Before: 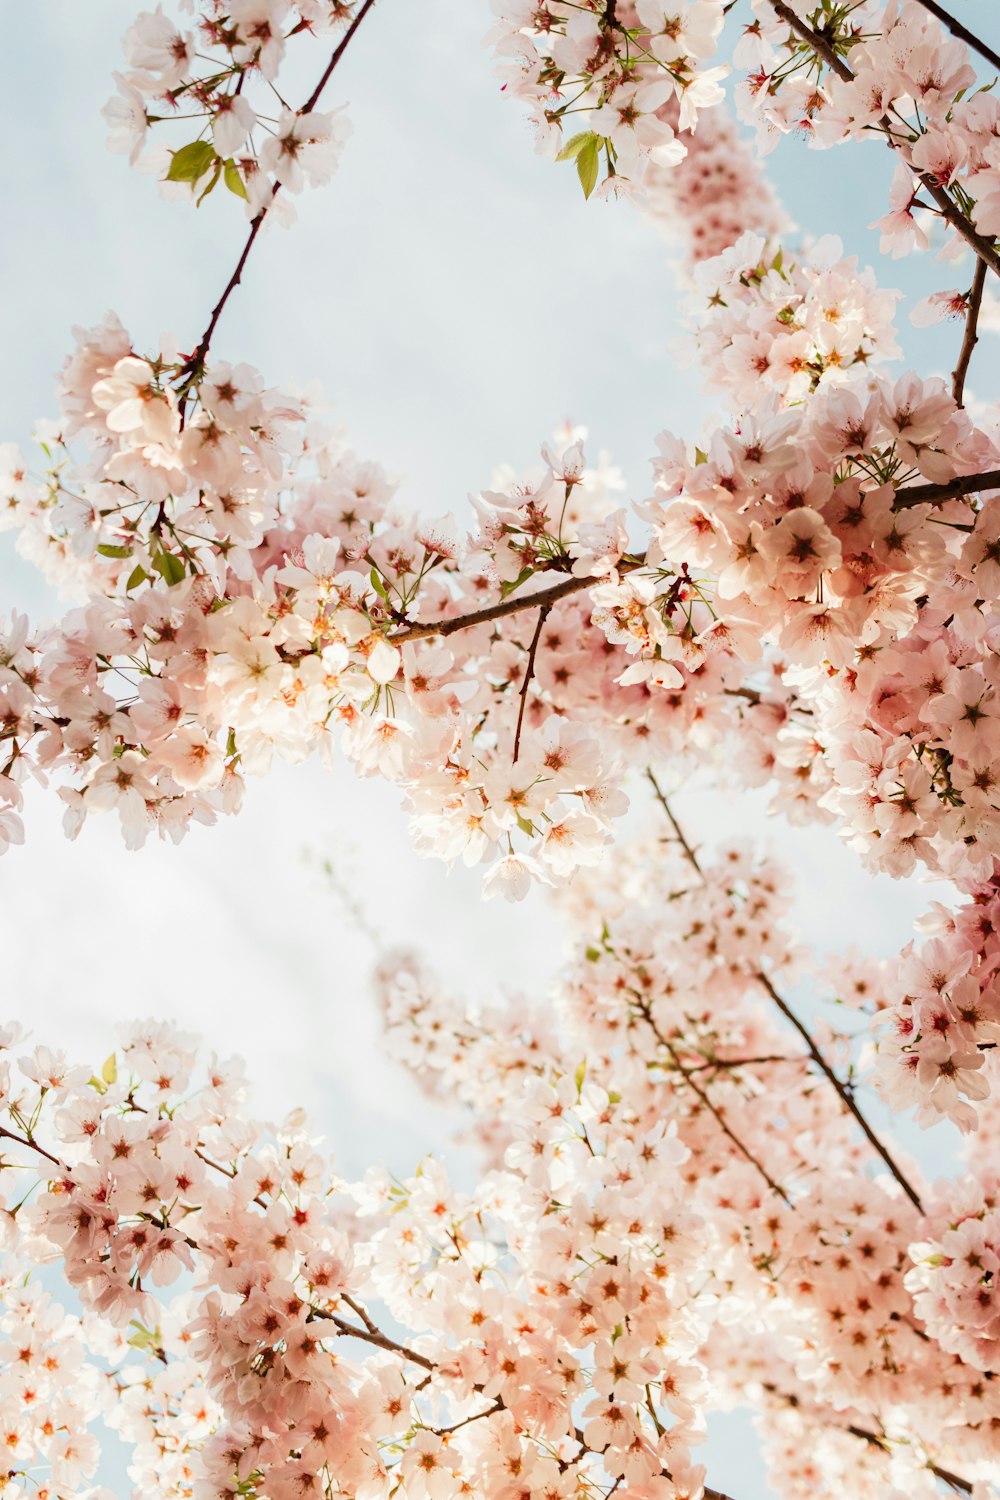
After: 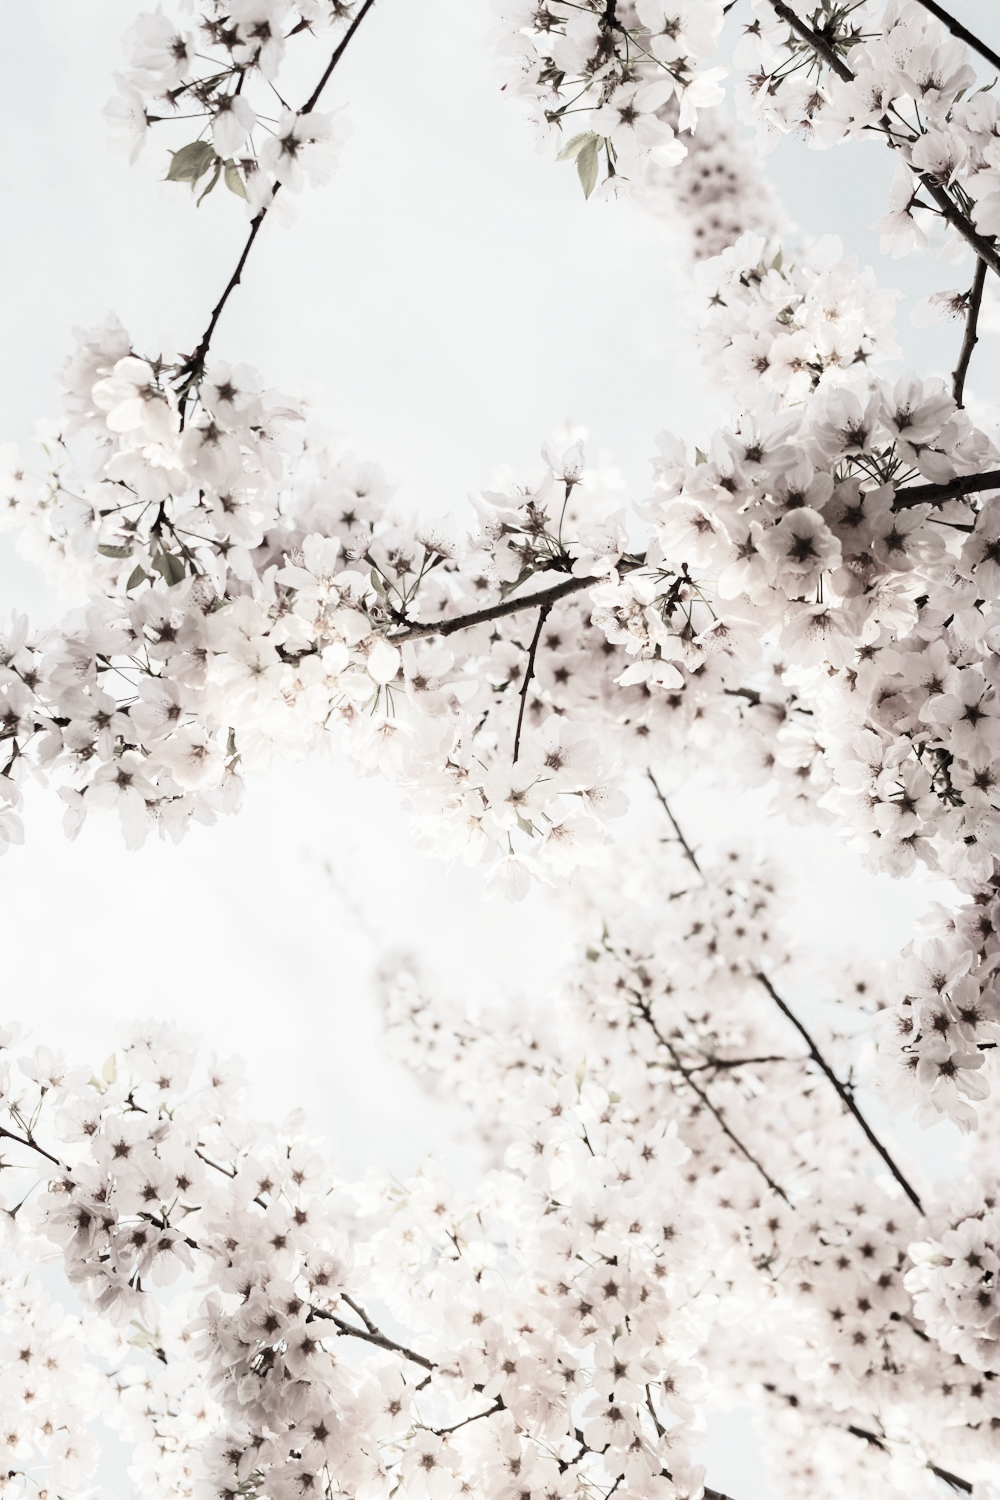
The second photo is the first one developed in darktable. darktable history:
color correction: highlights b* 0.015, saturation 0.195
contrast brightness saturation: contrast 0.242, brightness 0.091
